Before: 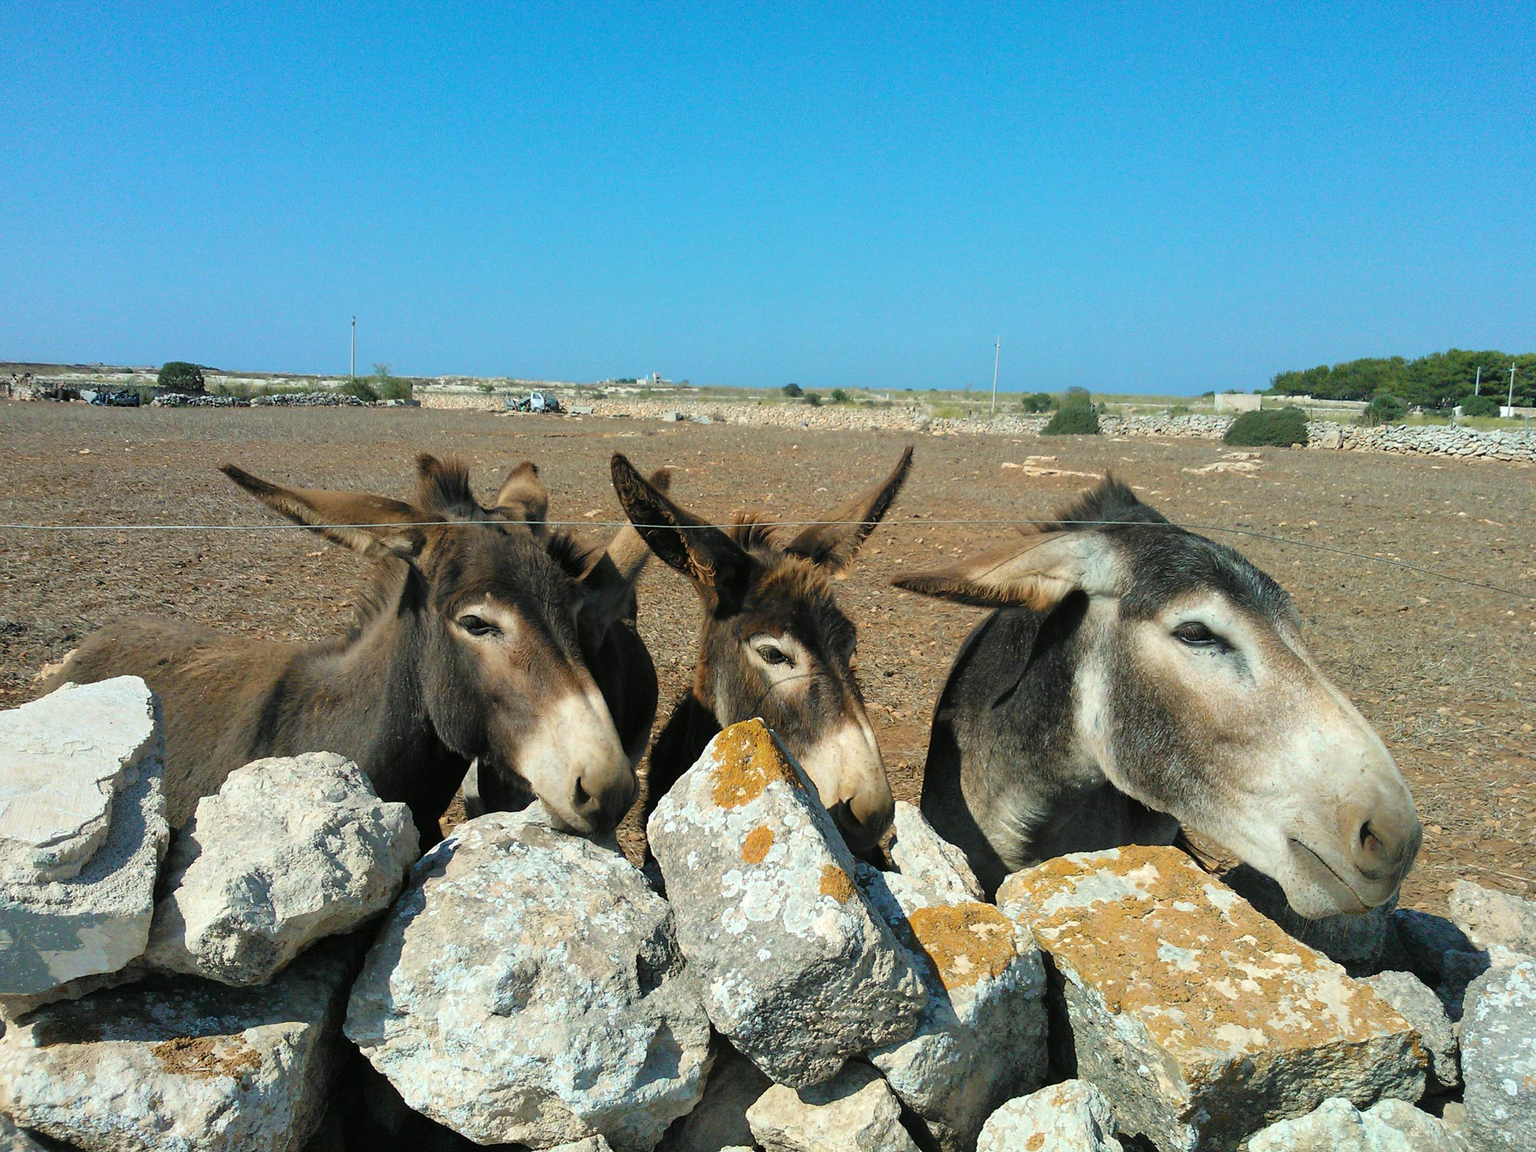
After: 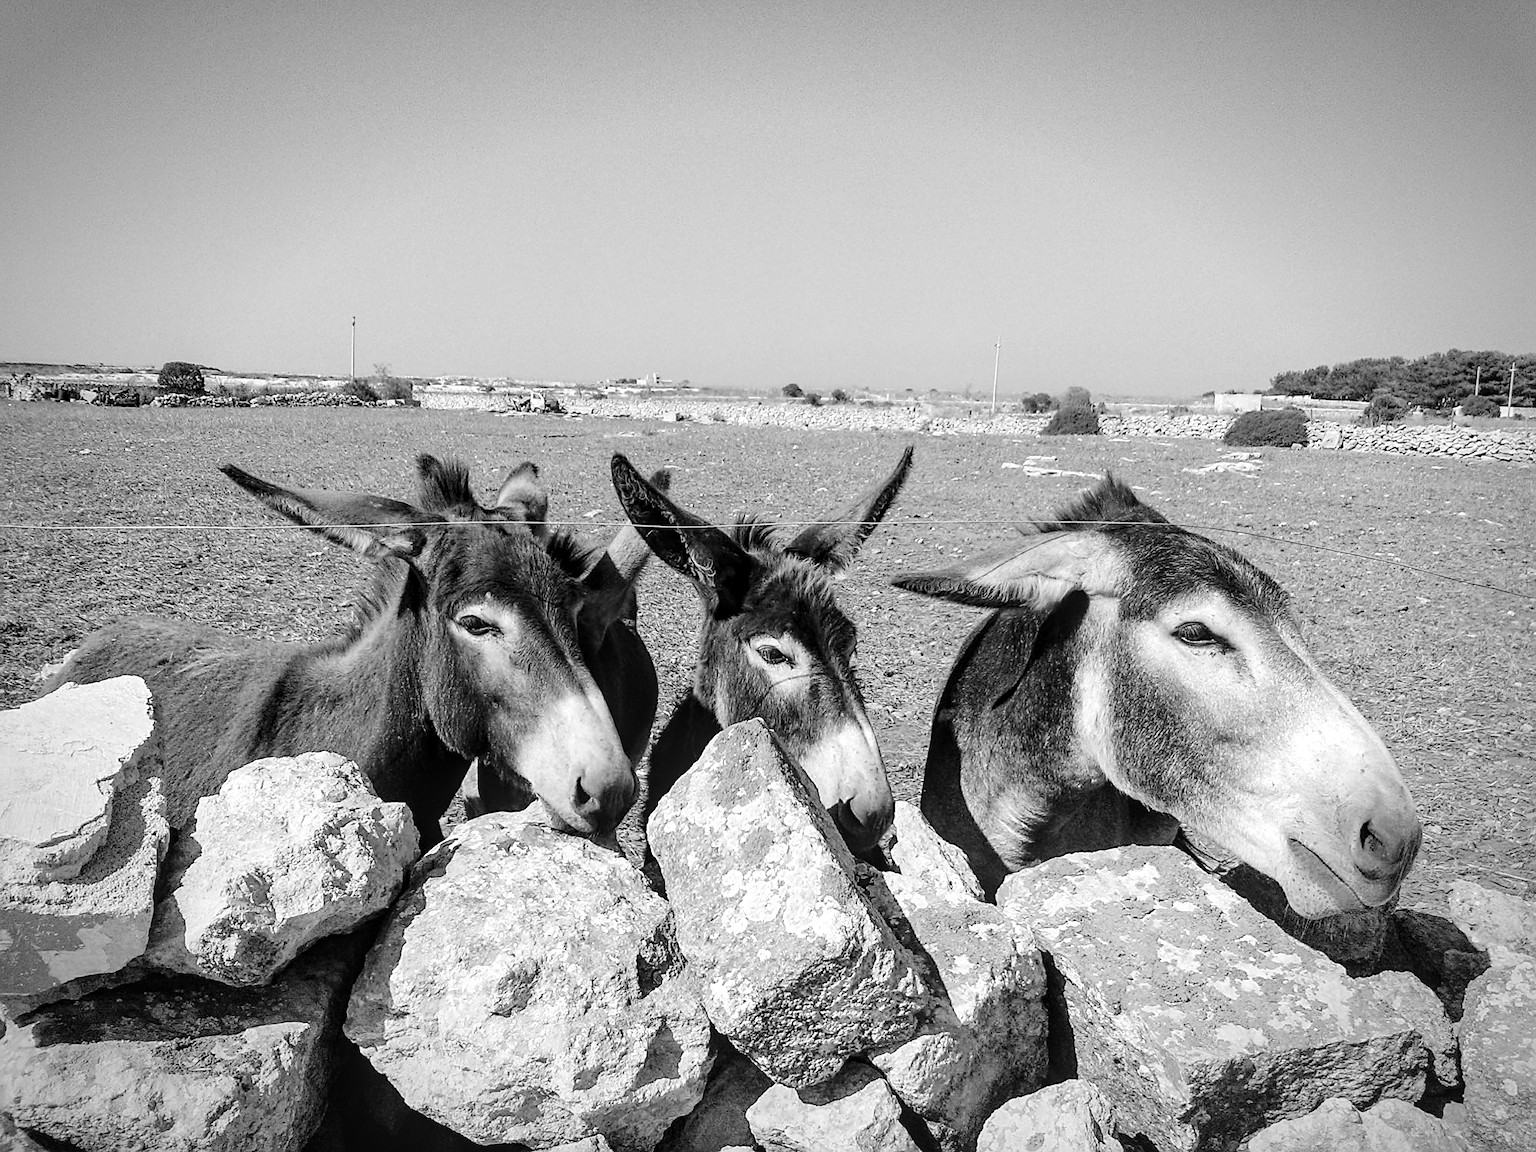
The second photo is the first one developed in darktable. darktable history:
monochrome: on, module defaults
exposure: black level correction 0, exposure 0.7 EV, compensate highlight preservation false
vignetting: automatic ratio true
local contrast: detail 130%
tone curve: curves: ch0 [(0, 0) (0.049, 0.01) (0.154, 0.081) (0.491, 0.519) (0.748, 0.765) (1, 0.919)]; ch1 [(0, 0) (0.172, 0.123) (0.317, 0.272) (0.391, 0.424) (0.499, 0.497) (0.531, 0.541) (0.615, 0.608) (0.741, 0.783) (1, 1)]; ch2 [(0, 0) (0.411, 0.424) (0.483, 0.478) (0.546, 0.532) (0.652, 0.633) (1, 1)], color space Lab, independent channels, preserve colors none
sharpen: on, module defaults
